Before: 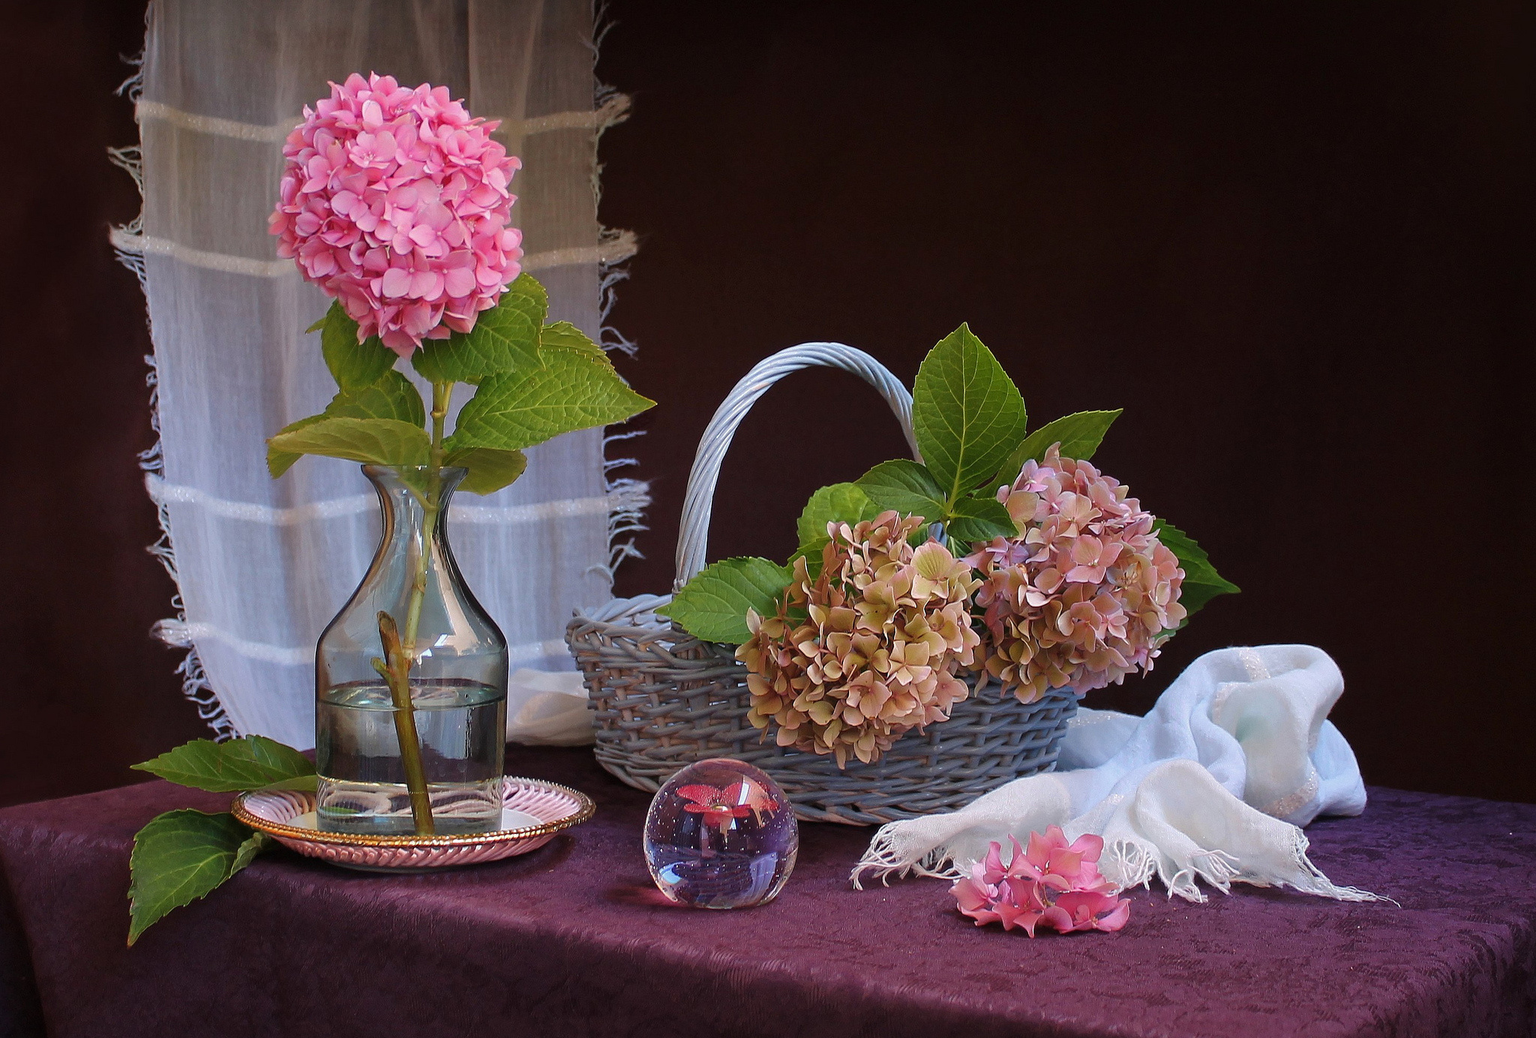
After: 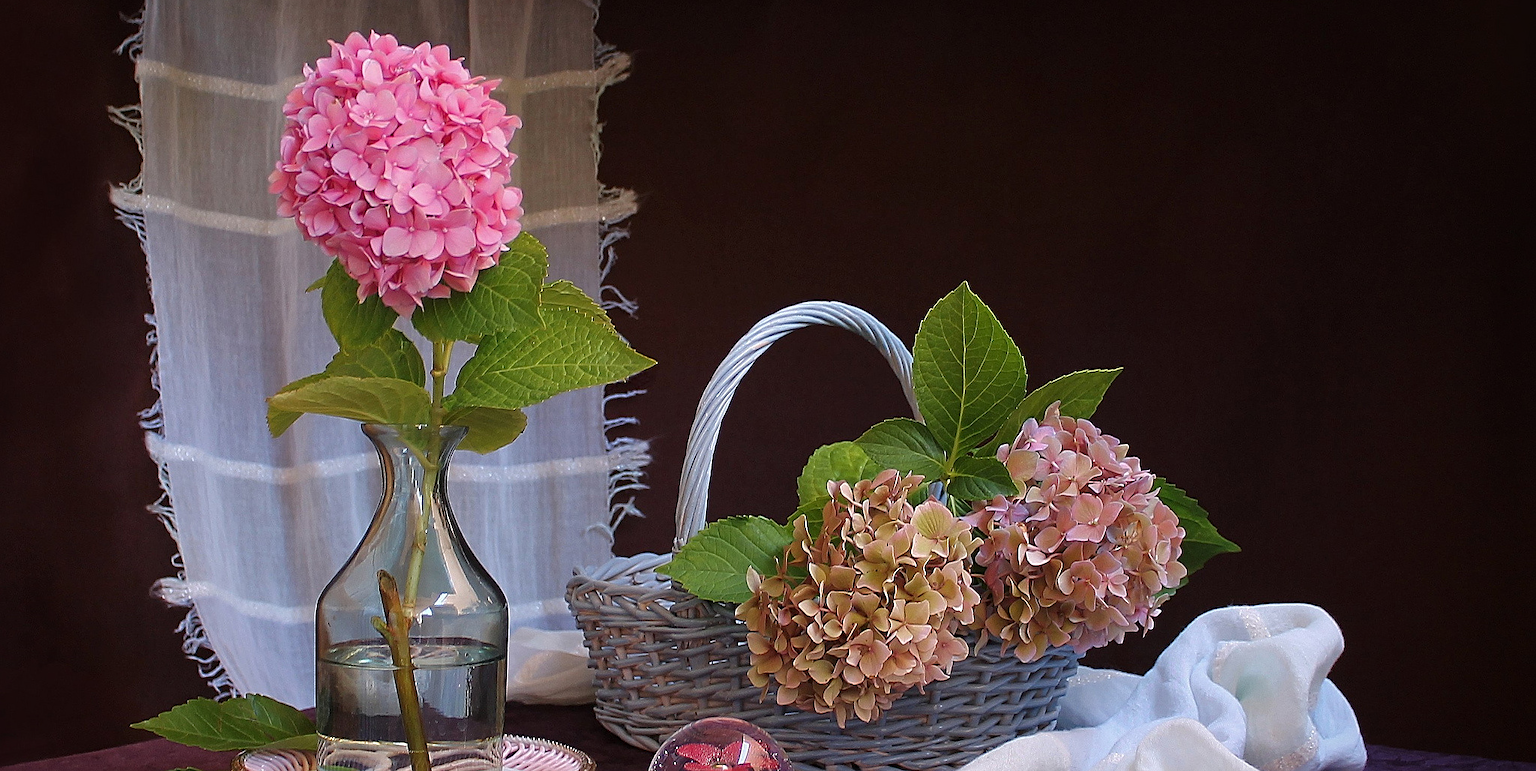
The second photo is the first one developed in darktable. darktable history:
crop: top 4.029%, bottom 21.59%
vignetting: fall-off radius 45.6%, saturation -0.026
sharpen: on, module defaults
